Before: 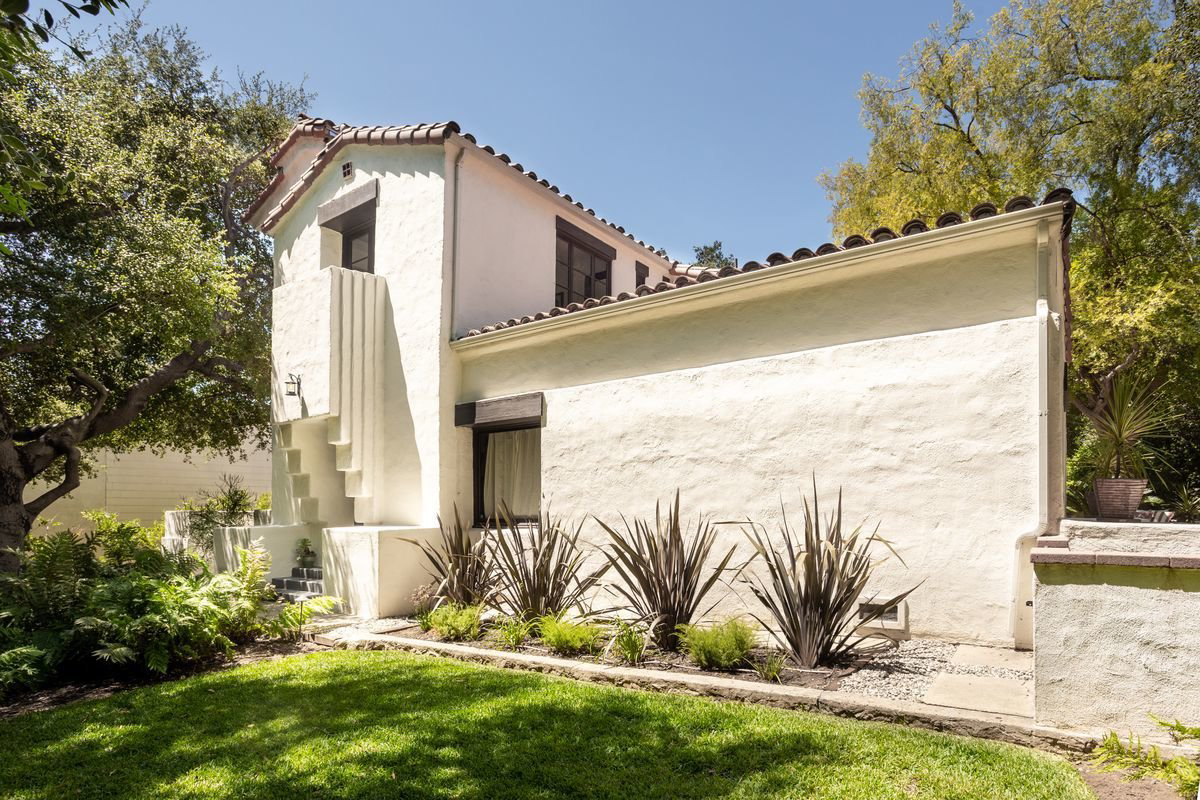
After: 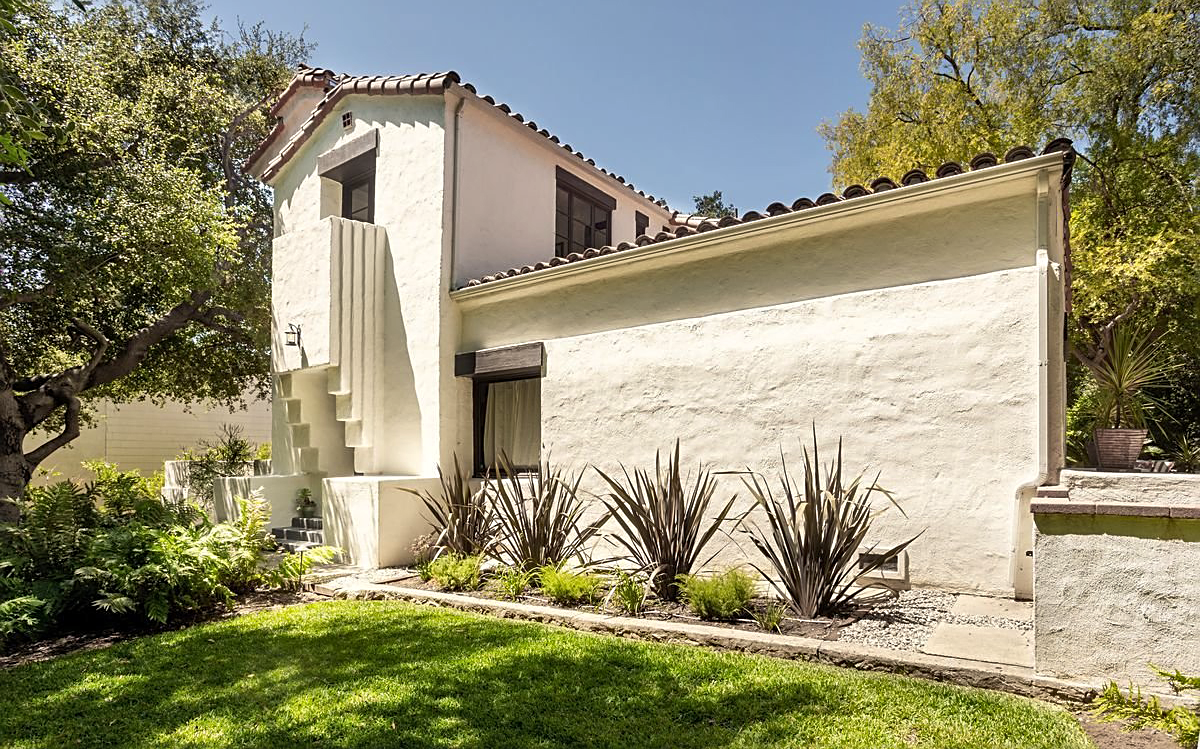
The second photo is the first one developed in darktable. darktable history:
shadows and highlights: highlights color adjustment 0.524%, low approximation 0.01, soften with gaussian
exposure: compensate highlight preservation false
sharpen: on, module defaults
crop and rotate: top 6.329%
color correction: highlights b* 2.96
